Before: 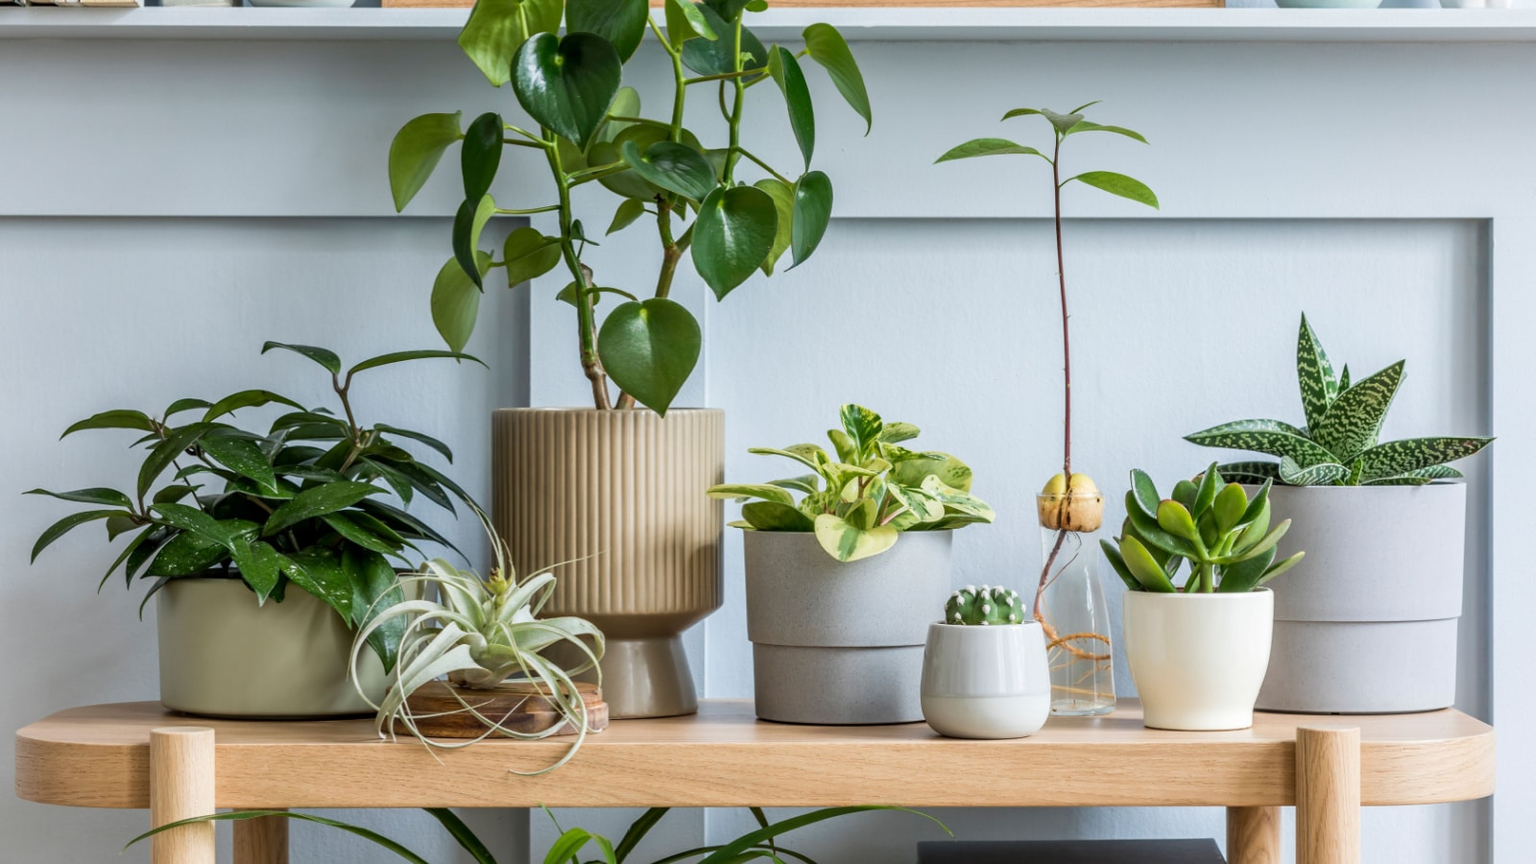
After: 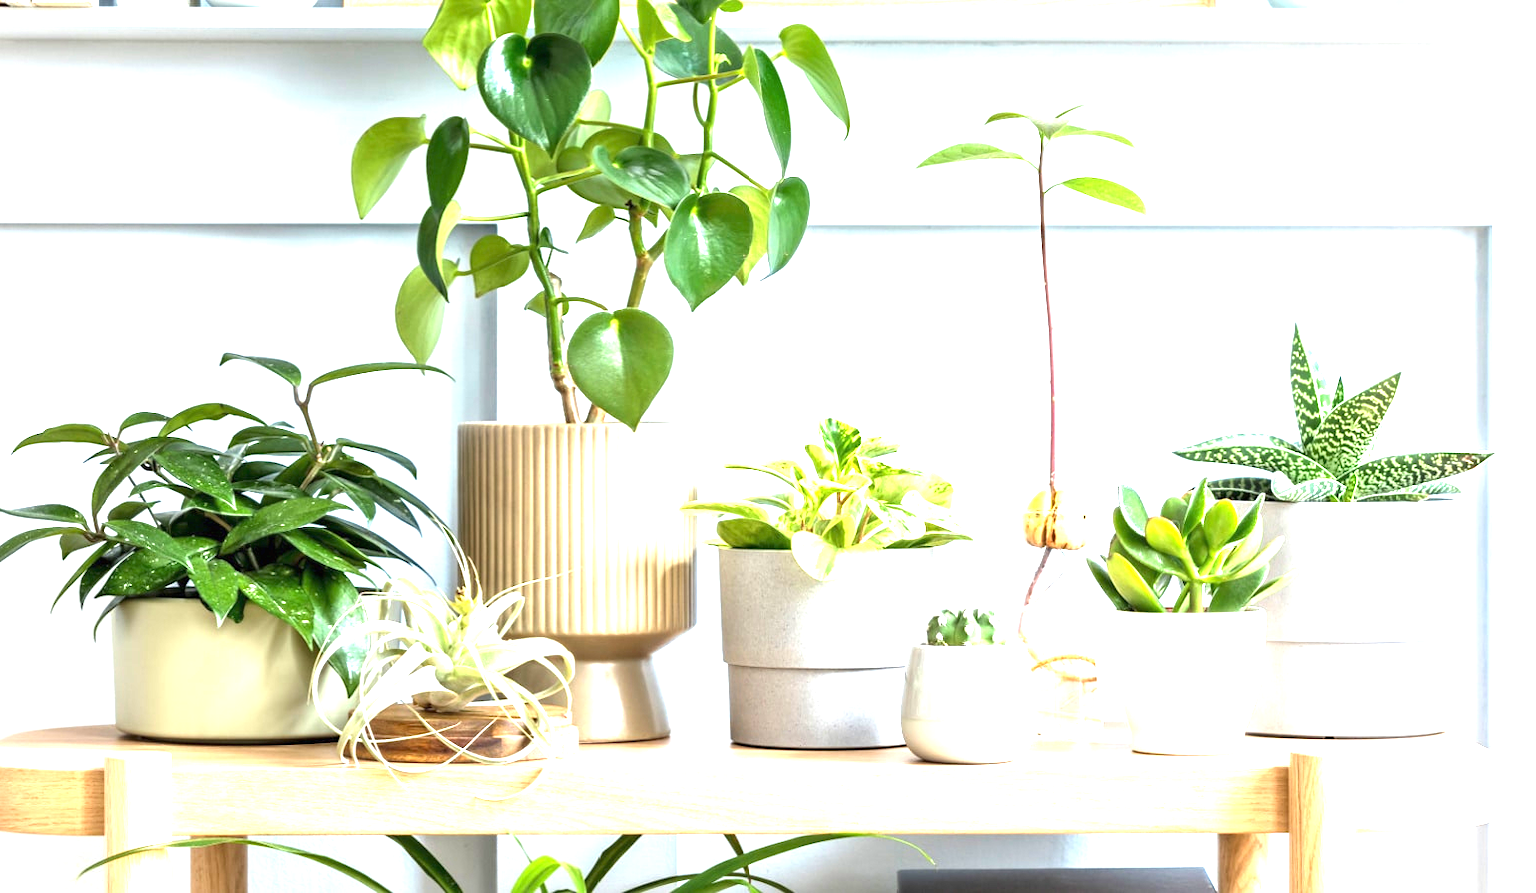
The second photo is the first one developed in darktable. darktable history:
crop and rotate: left 3.212%
exposure: black level correction 0, exposure 2.158 EV, compensate highlight preservation false
